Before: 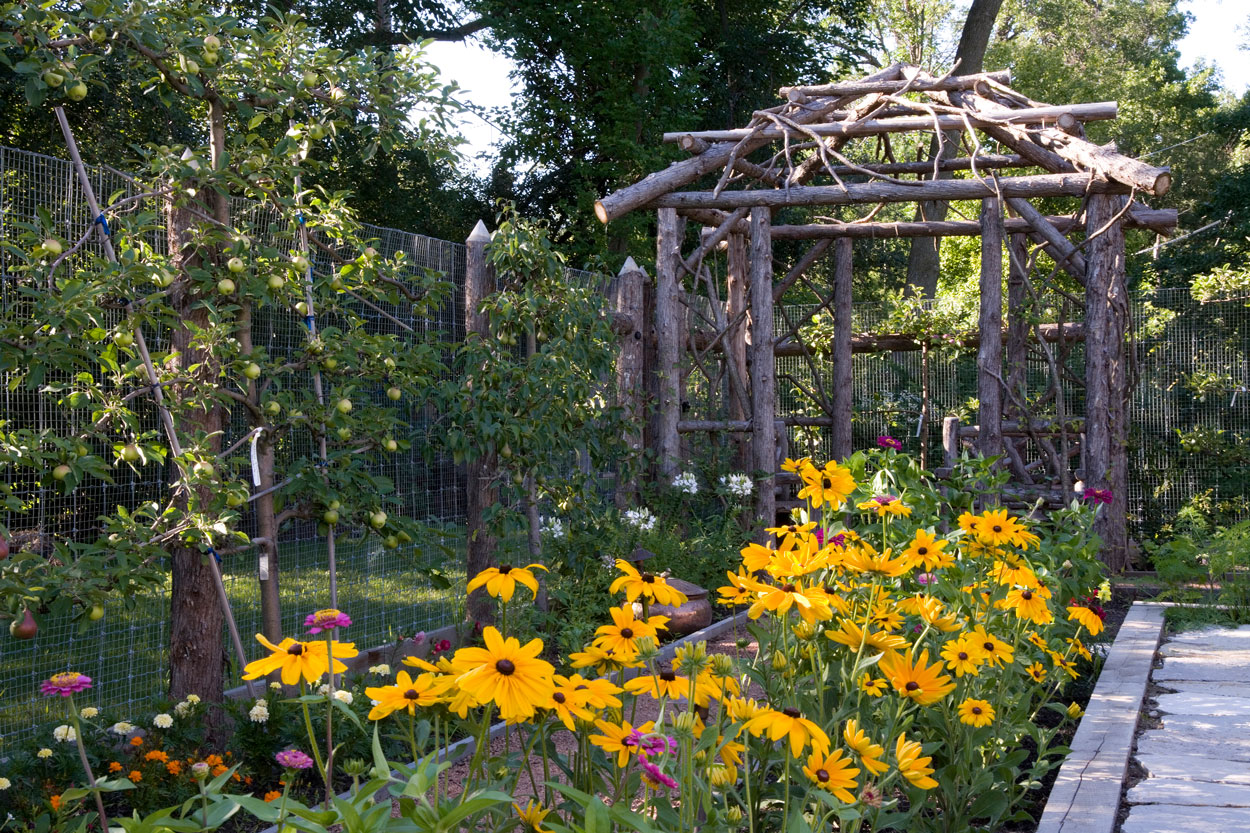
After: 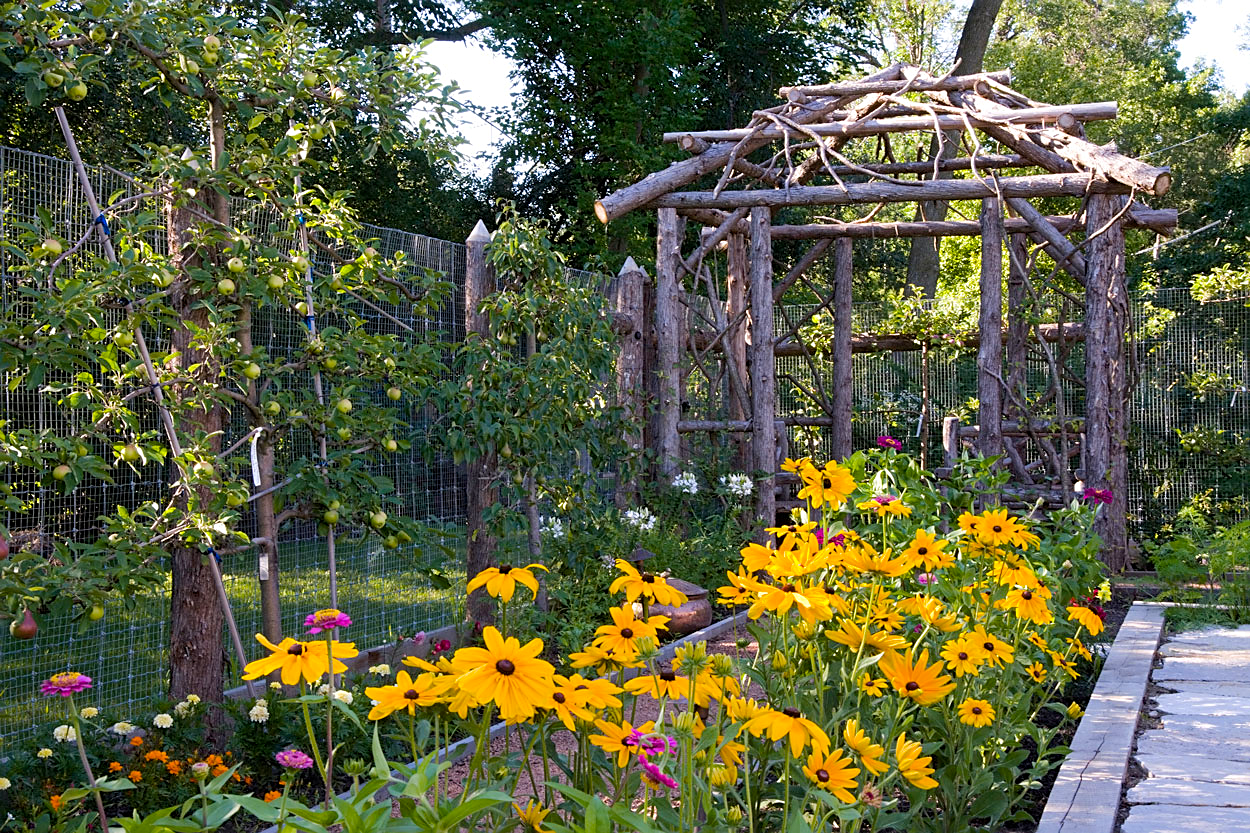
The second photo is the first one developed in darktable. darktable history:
color balance rgb: perceptual saturation grading › global saturation 14.723%, perceptual brilliance grading › mid-tones 9.814%, perceptual brilliance grading › shadows 15.835%, global vibrance 14.599%
sharpen: on, module defaults
